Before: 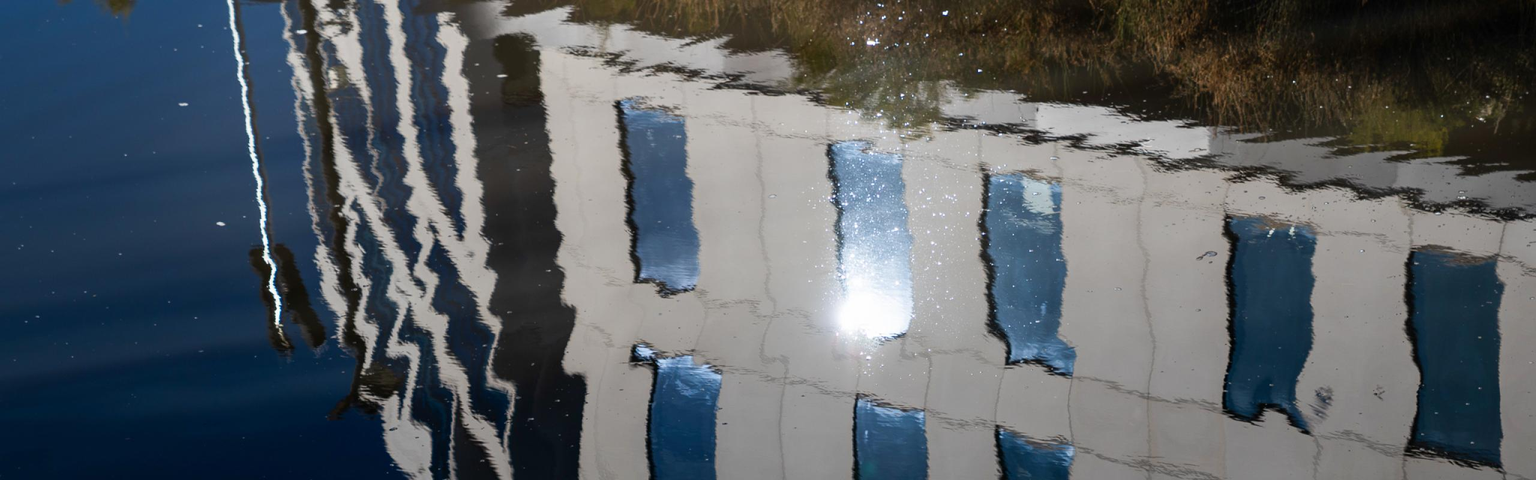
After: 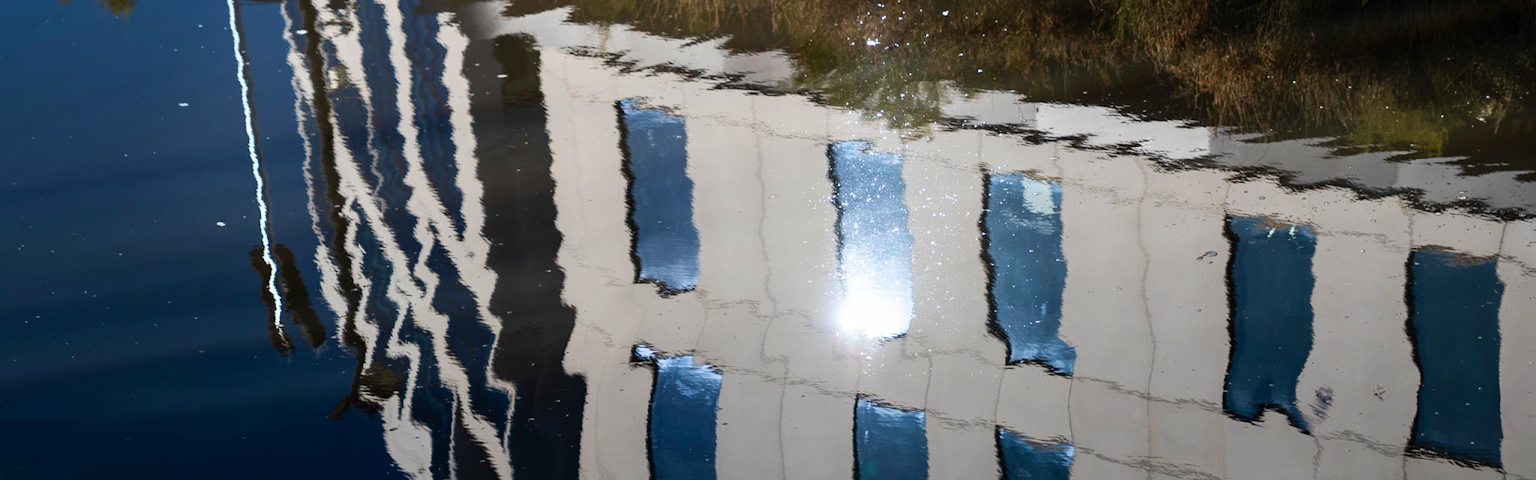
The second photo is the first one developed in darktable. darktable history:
velvia: on, module defaults
contrast brightness saturation: contrast 0.15, brightness 0.05
